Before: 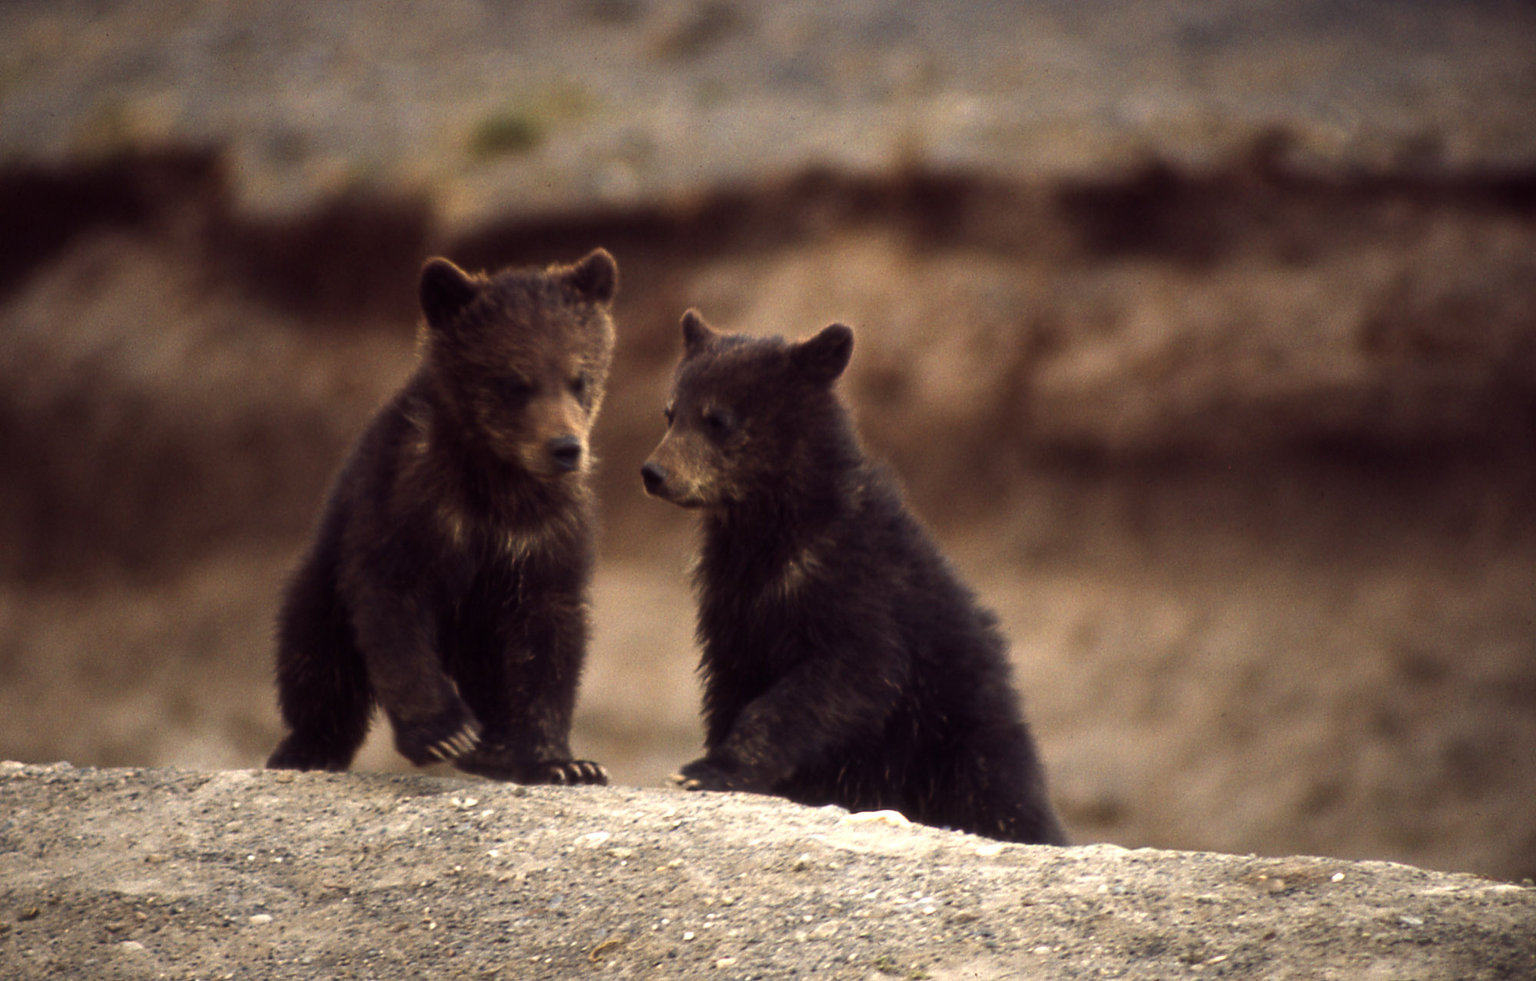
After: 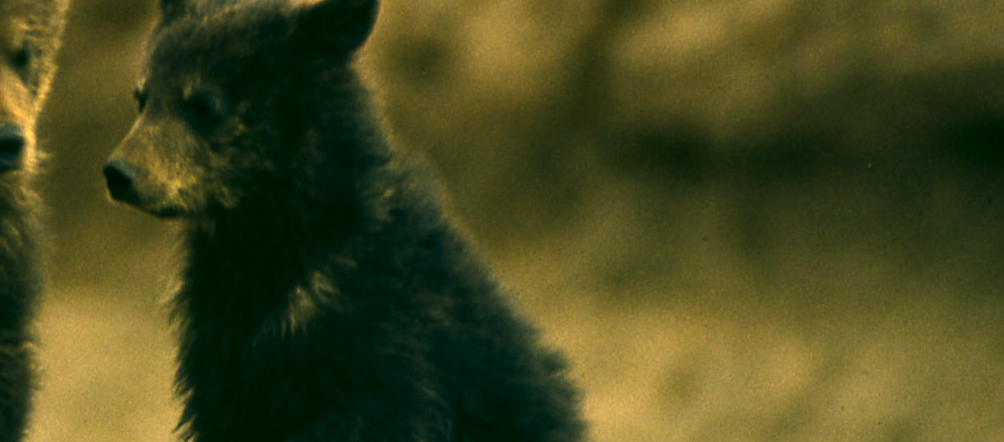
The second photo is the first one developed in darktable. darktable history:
crop: left 36.607%, top 34.735%, right 13.146%, bottom 30.611%
local contrast: on, module defaults
color correction: highlights a* 5.62, highlights b* 33.57, shadows a* -25.86, shadows b* 4.02
